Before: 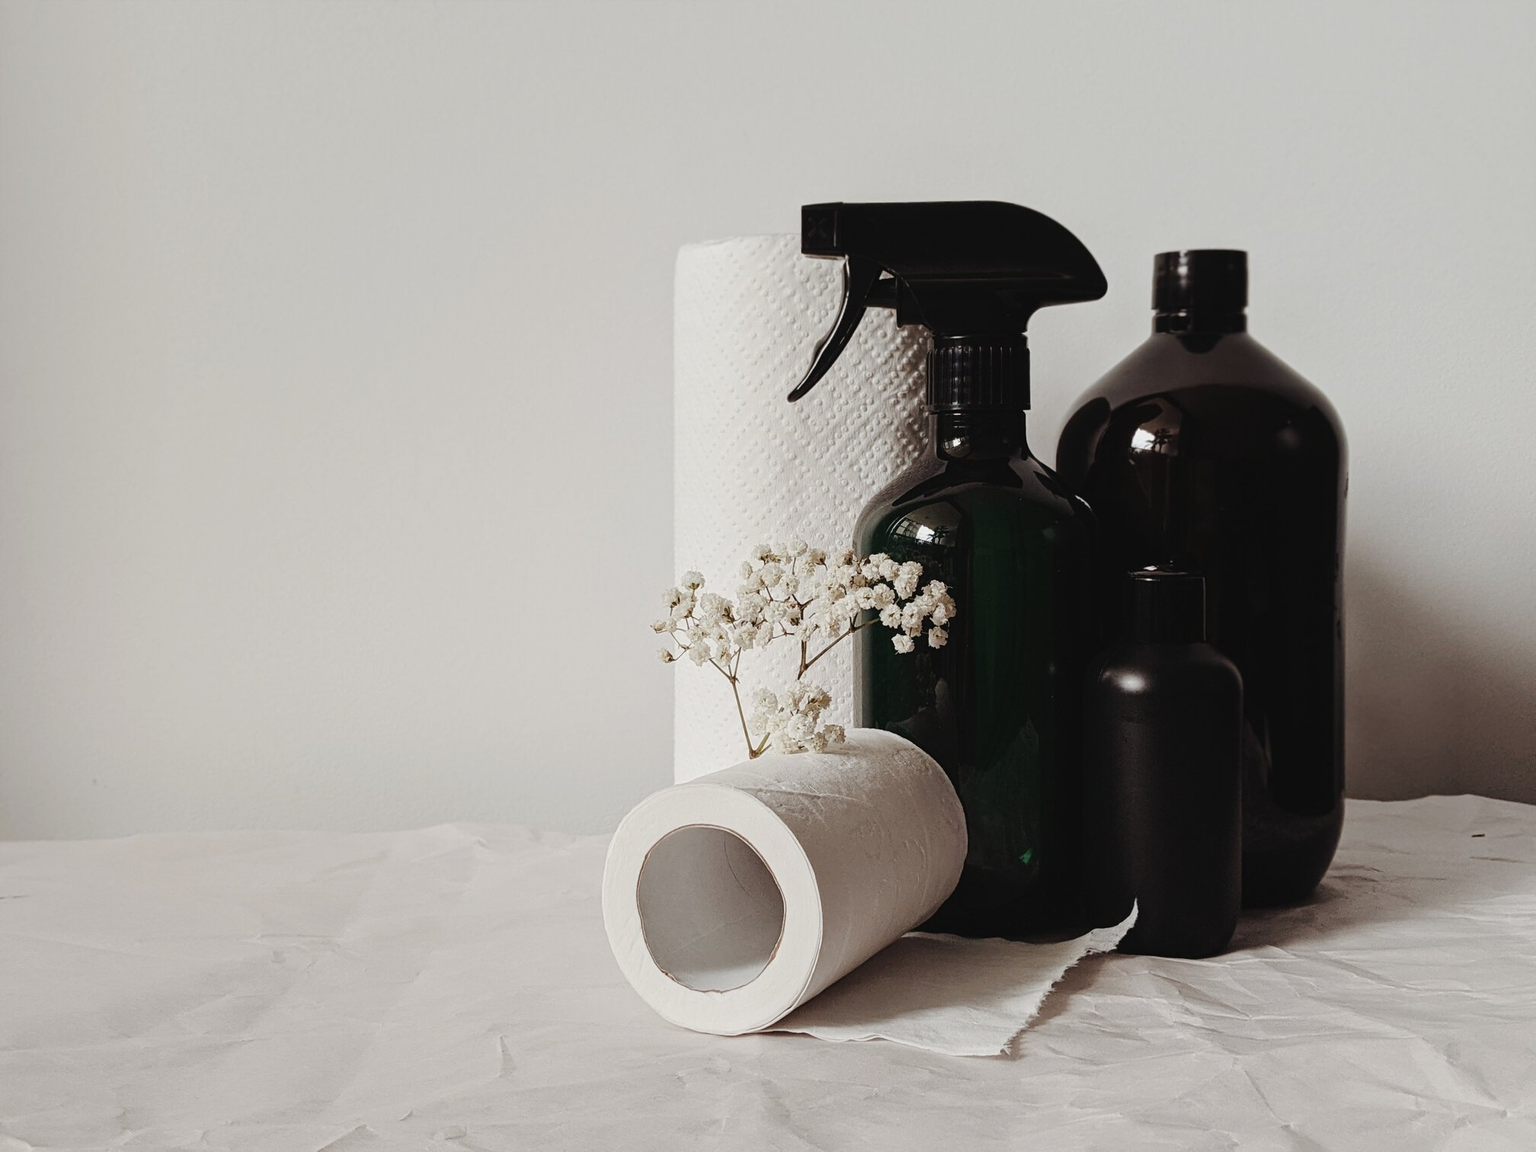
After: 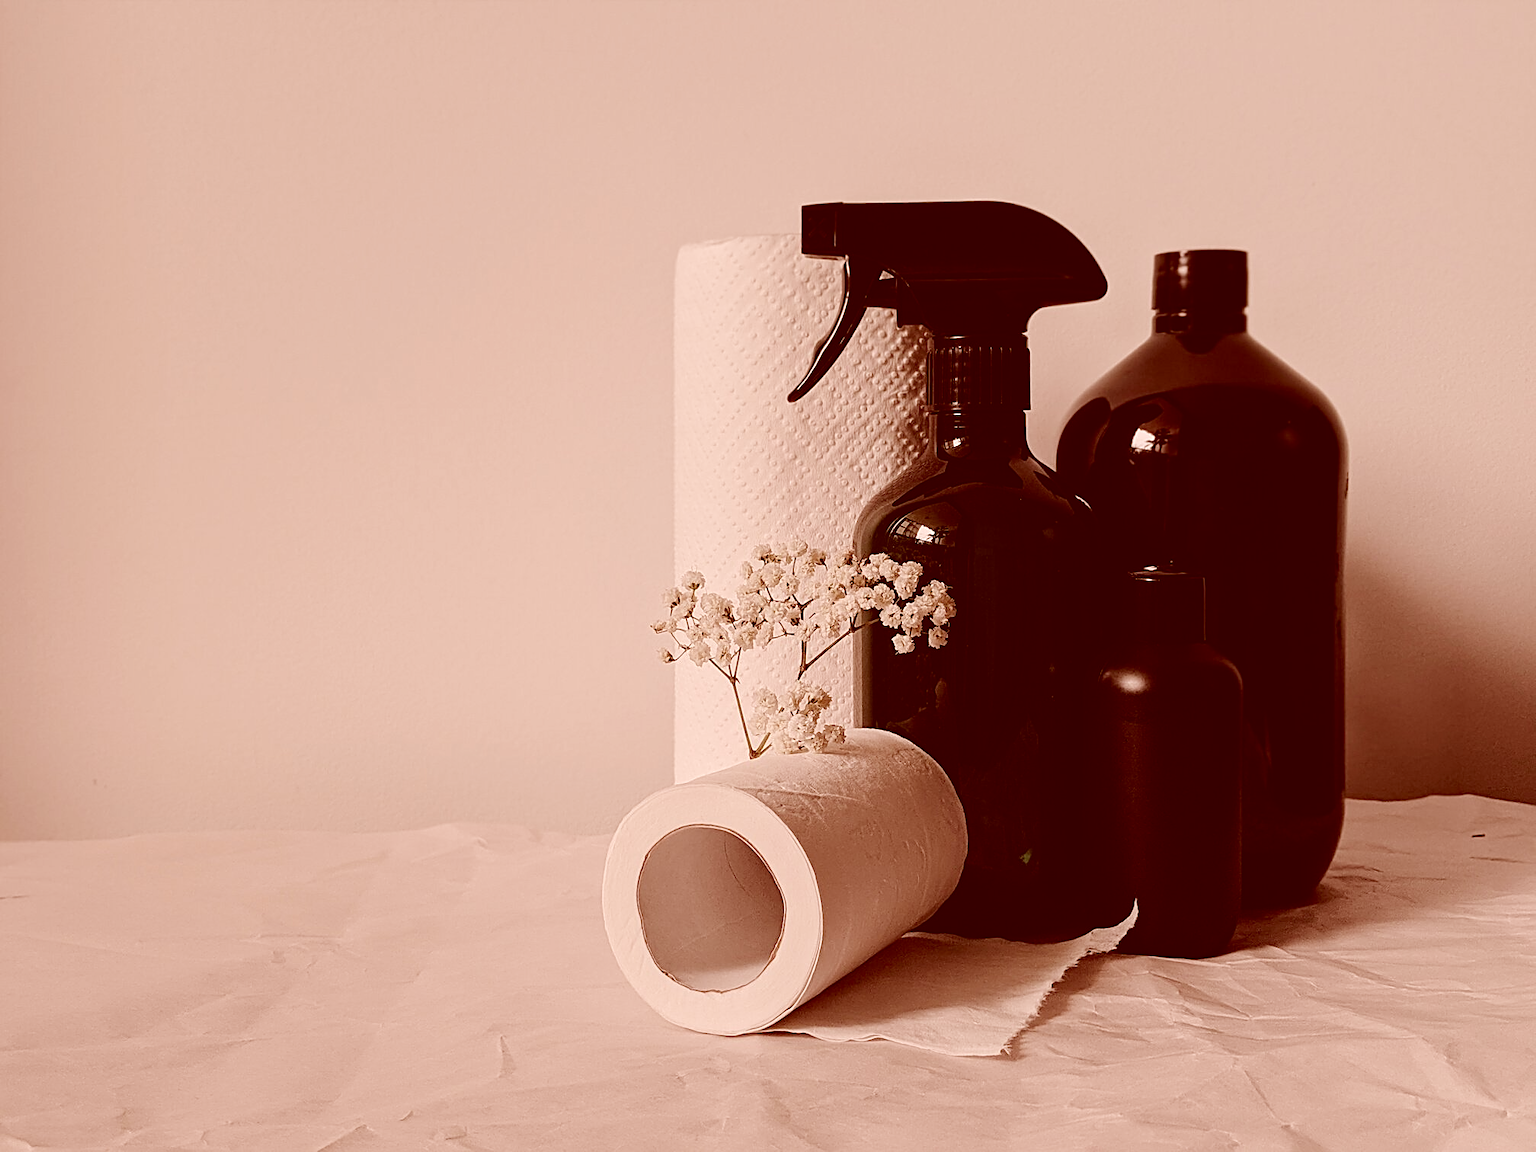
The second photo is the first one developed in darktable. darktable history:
sharpen: on, module defaults
color correction: highlights a* 9.51, highlights b* 8.69, shadows a* 39.73, shadows b* 39.66, saturation 0.816
